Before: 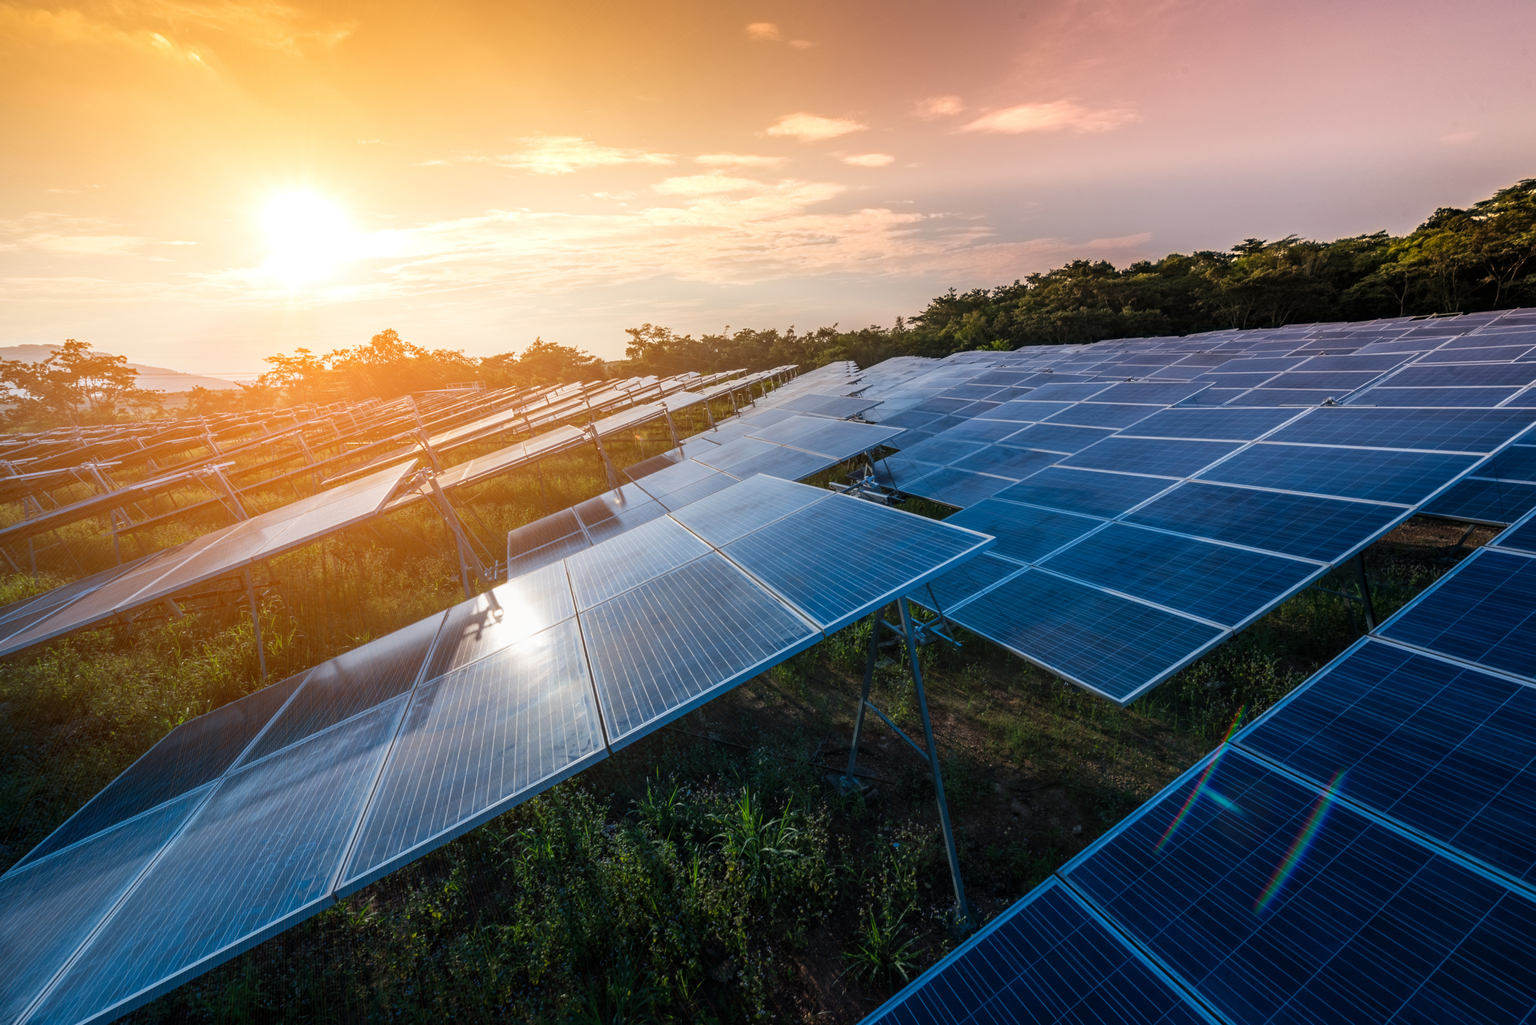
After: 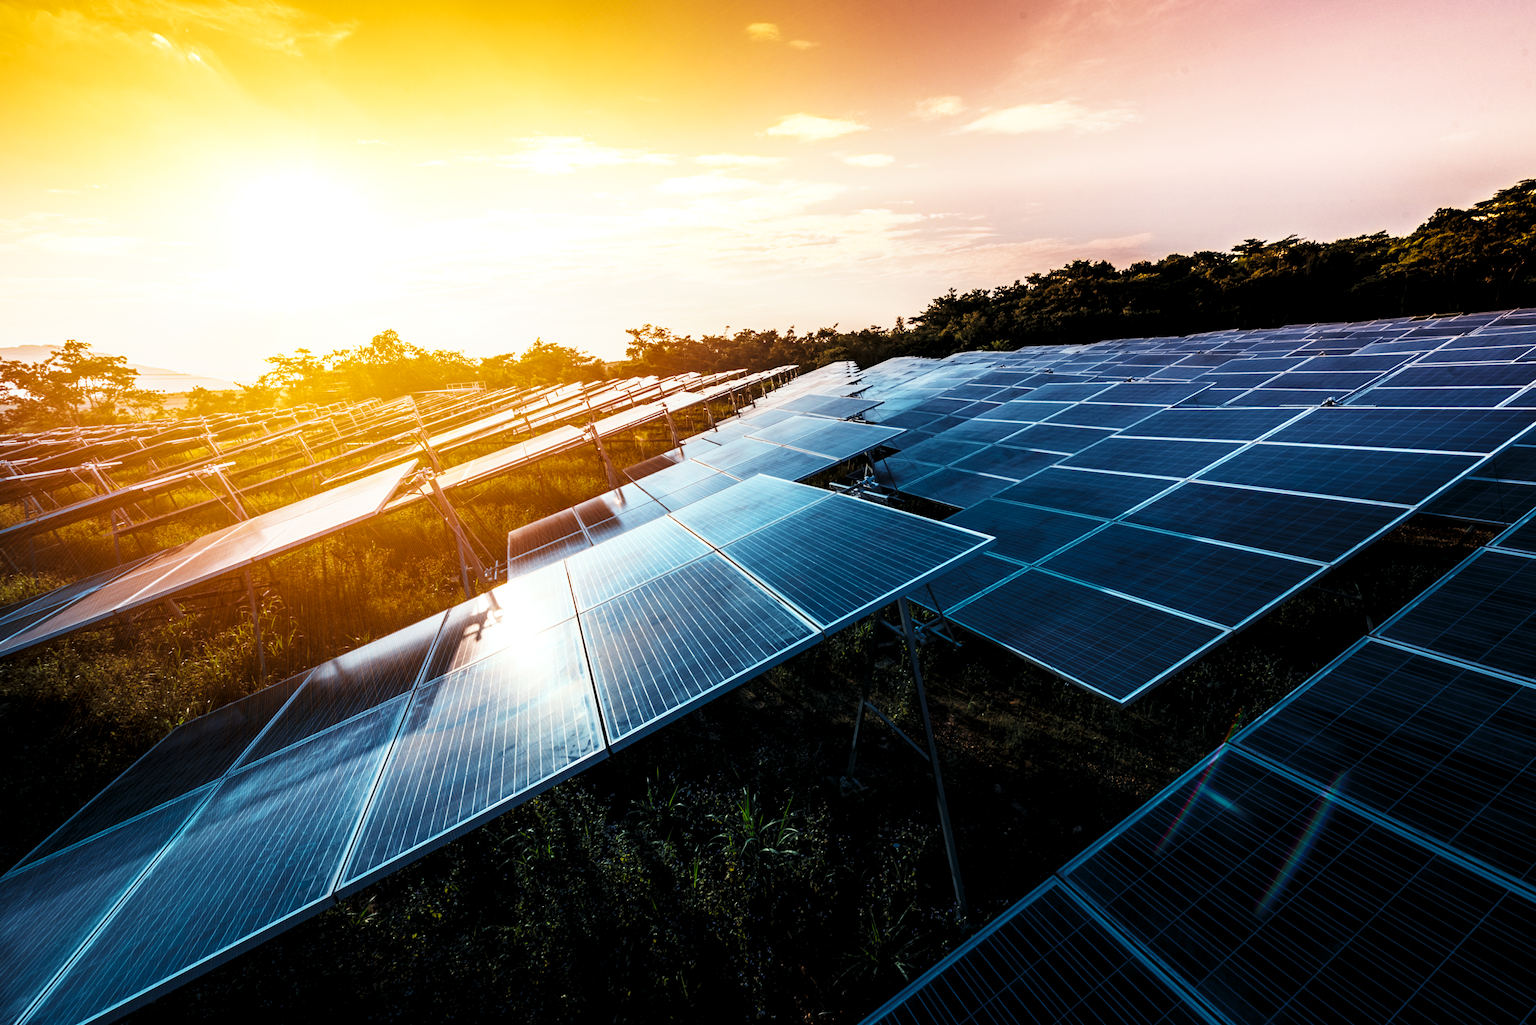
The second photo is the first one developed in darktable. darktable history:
tone curve: curves: ch0 [(0, 0) (0.003, 0.003) (0.011, 0.011) (0.025, 0.025) (0.044, 0.044) (0.069, 0.069) (0.1, 0.1) (0.136, 0.136) (0.177, 0.177) (0.224, 0.224) (0.277, 0.277) (0.335, 0.335) (0.399, 0.399) (0.468, 0.468) (0.543, 0.542) (0.623, 0.623) (0.709, 0.709) (0.801, 0.8) (0.898, 0.897) (1, 1)], preserve colors none
color look up table: target L [96.54, 61.38, 70.2, 60.68, 81.01, 88.39, 87.2, 32.16, 48.57, 39.25, 55.22, 31.35, 4.559, 200, 99.32, 84.28, 94.26, 93.07, 84.94, 75.44, 50.82, 38.3, 47.33, 46.1, 25.96, 13.43, 6.918, 94.78, 88.86, 84.17, 86.63, 50.75, 43.07, 57.55, 44.33, 34.32, 40.53, 35.17, 31.34, 24.43, 26.88, 12.44, 2.009, 60.31, 55.21, 74.01, 44.75, 26.55, 2.102], target a [-1.377, -30.27, -36.04, -33.01, -3.29, -23.21, -3.876, -32.68, -44.28, -25.63, -27.55, -0.257, -6.132, 0, -0.045, 3.214, 2.743, 7.769, 7.572, 23.38, 56.32, 42.65, 30.08, 24.64, 44.53, 4.822, 9.271, 0.329, 14.7, -16.08, -0.57, 72.39, 70.55, 46.89, 47.73, -10.21, 3.845, 62.94, 54.14, 36.76, 50.55, 35.94, -1.876, -29.98, -26.55, -35.34, -18.8, -12.21, -1.629], target b [21.58, -22.51, 68.29, -17.43, 78.93, -2.738, 54.49, 20.42, 50.09, -8.224, 14.32, 39.07, 1.227, 0, 1.561, 81.65, 17.41, 1.267, 81.27, 67.18, 17.43, 49.28, 55.52, 29.96, 36.29, 2.603, 10.1, -5.203, -11.2, -18.43, 3.584, -47.38, -27.22, -7.367, -53.65, -30.44, -30.16, -61.48, 0.18, -54.72, -20.31, -55.64, -2.955, -22.46, -22.89, -24.11, -26.2, -20, -0.583], num patches 49
